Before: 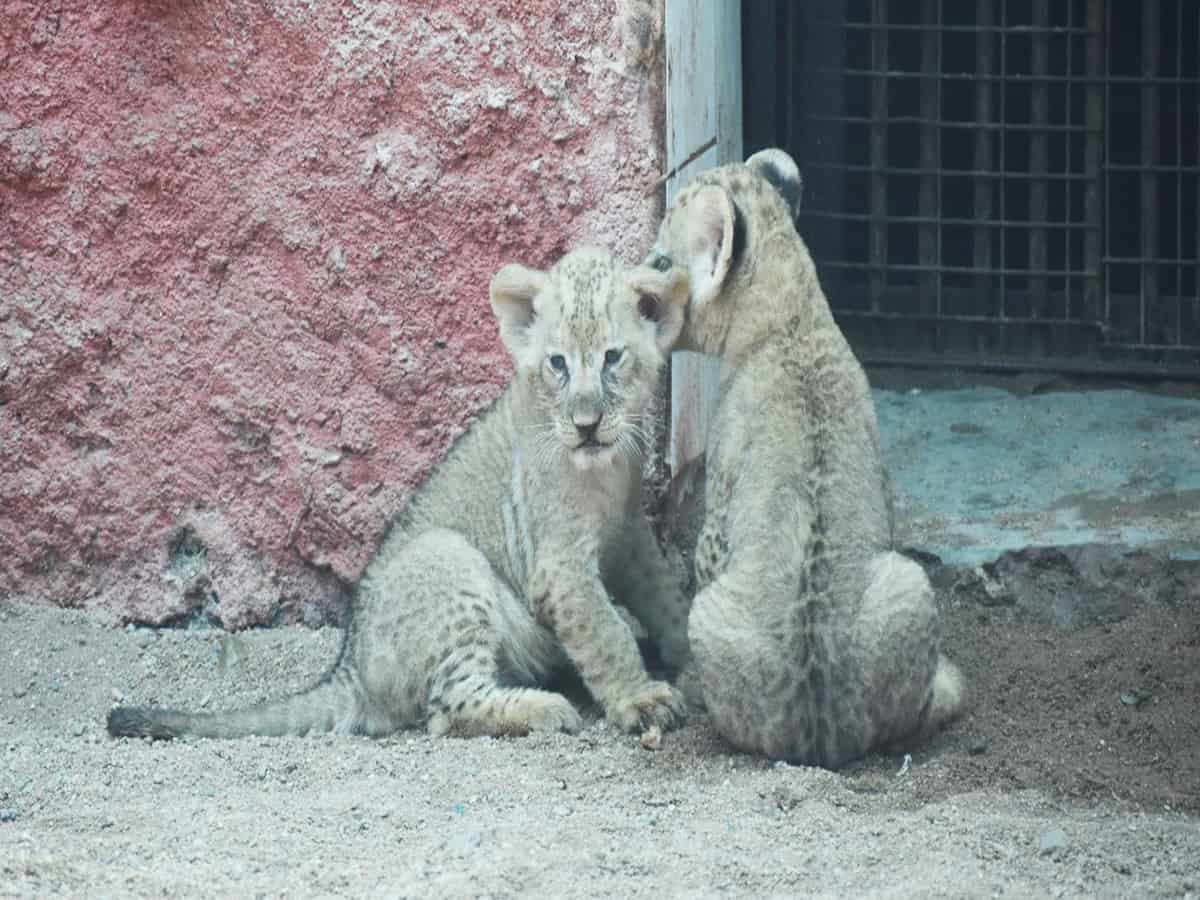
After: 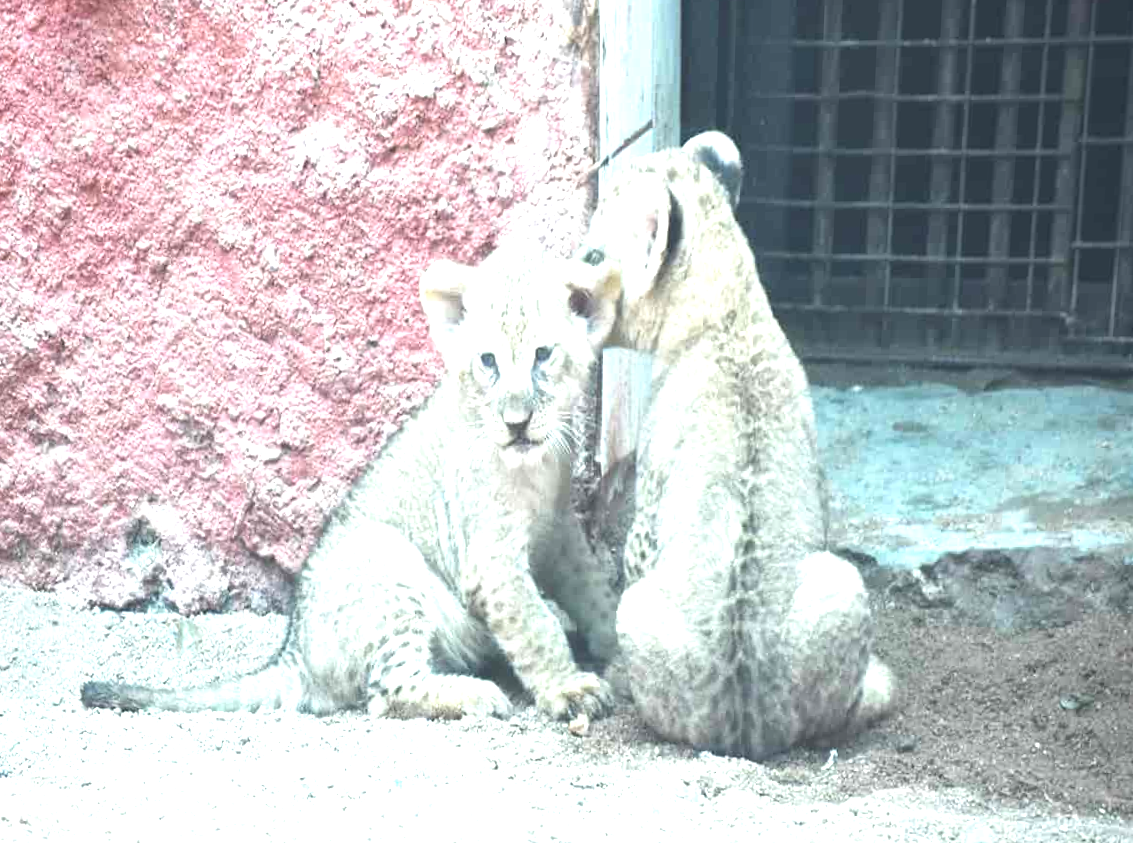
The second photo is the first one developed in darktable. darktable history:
rotate and perspective: rotation 0.062°, lens shift (vertical) 0.115, lens shift (horizontal) -0.133, crop left 0.047, crop right 0.94, crop top 0.061, crop bottom 0.94
exposure: black level correction 0, exposure 1.35 EV, compensate exposure bias true, compensate highlight preservation false
